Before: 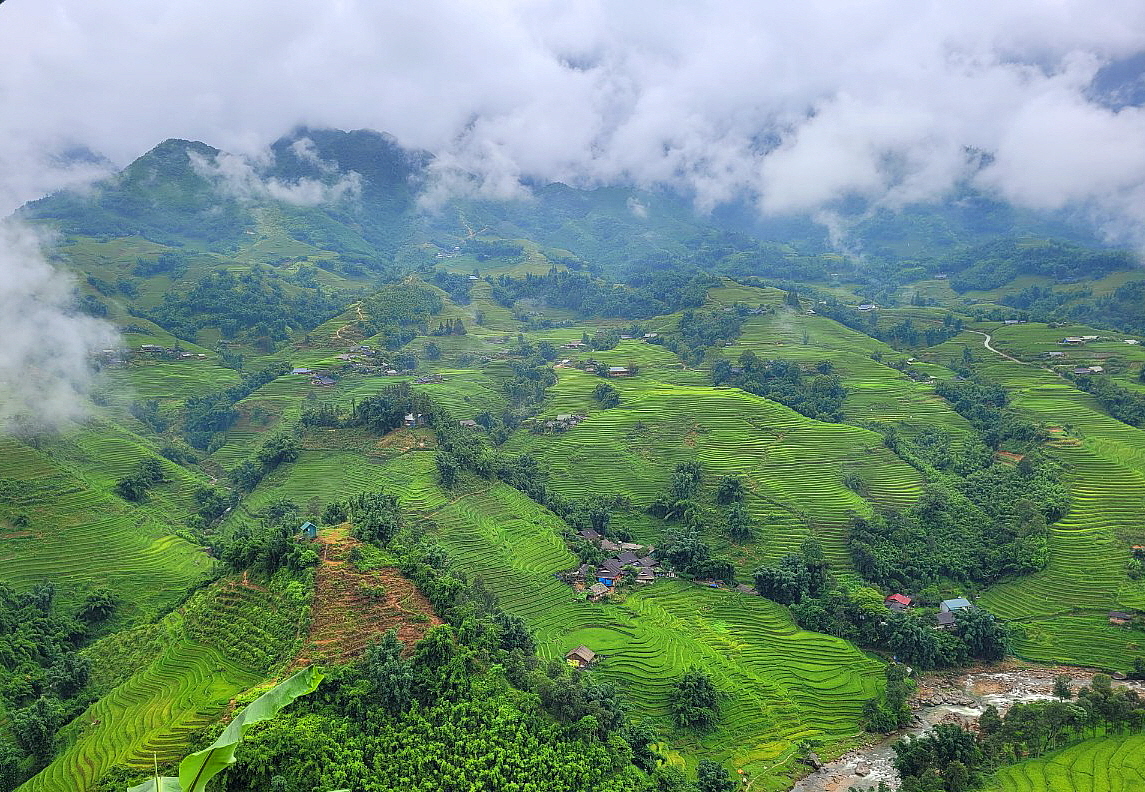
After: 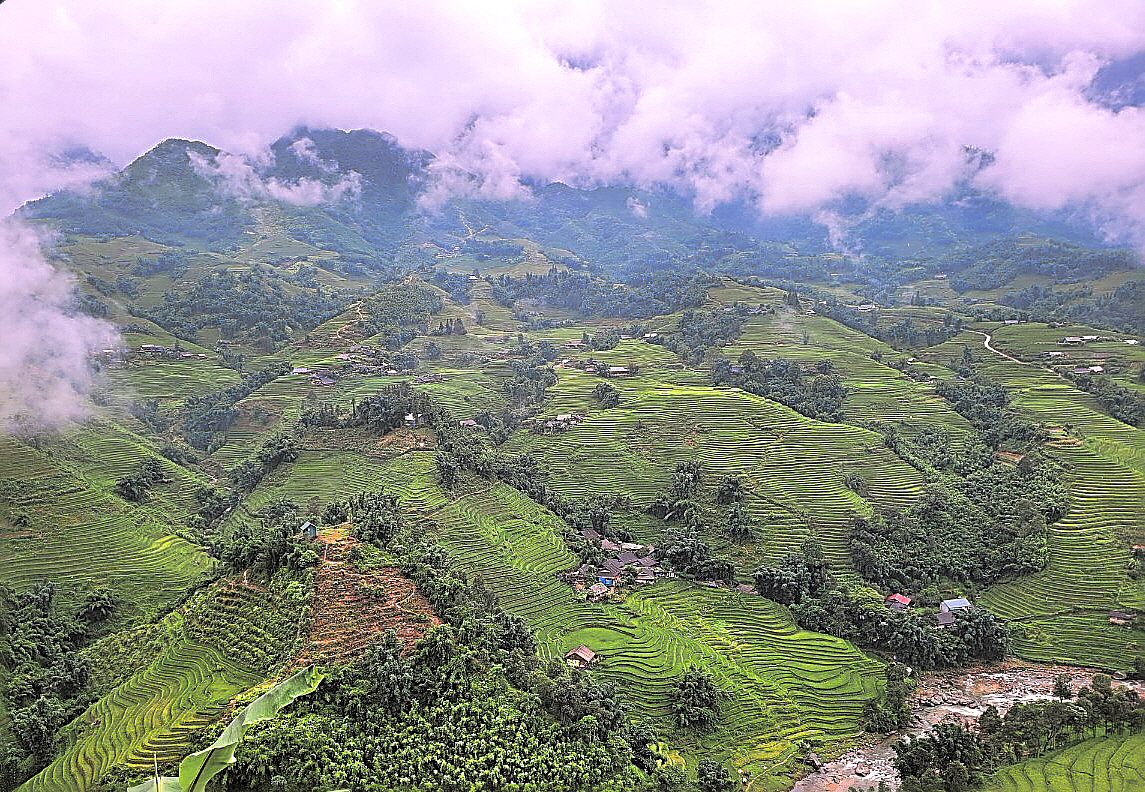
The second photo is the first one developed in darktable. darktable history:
sharpen: radius 3.025, amount 0.757
white balance: red 1.188, blue 1.11
split-toning: shadows › hue 46.8°, shadows › saturation 0.17, highlights › hue 316.8°, highlights › saturation 0.27, balance -51.82
